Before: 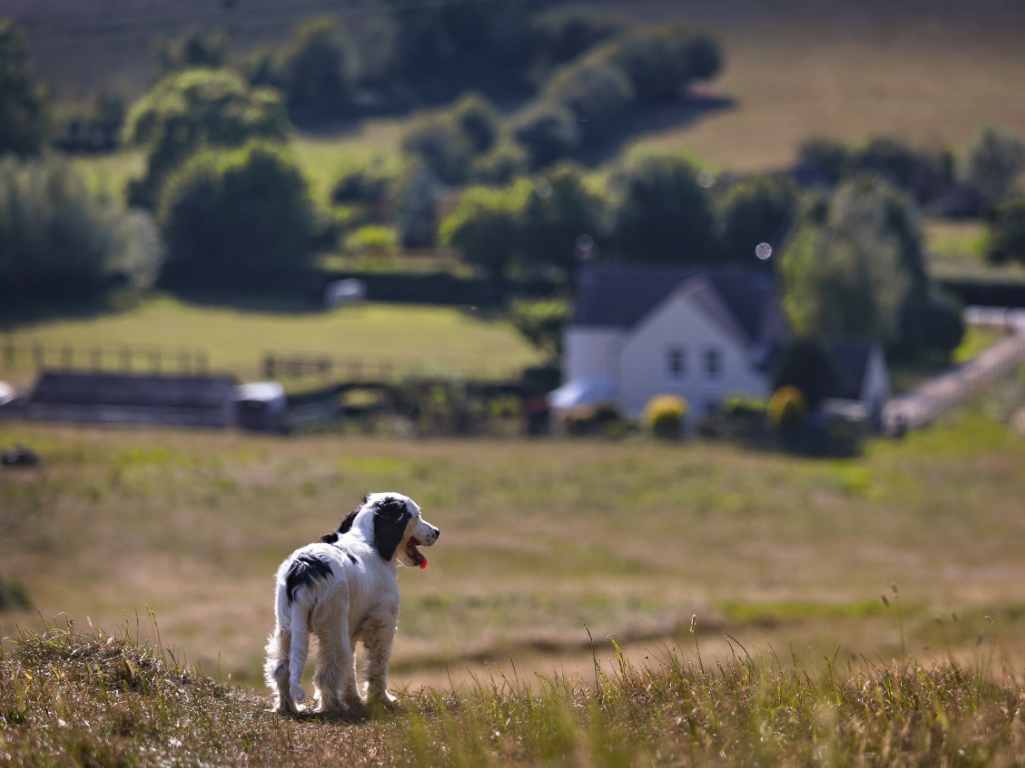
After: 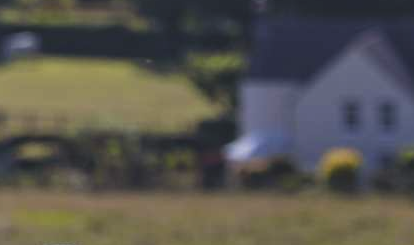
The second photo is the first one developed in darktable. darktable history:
crop: left 31.751%, top 32.172%, right 27.8%, bottom 35.83%
exposure: black level correction -0.015, exposure -0.5 EV, compensate highlight preservation false
